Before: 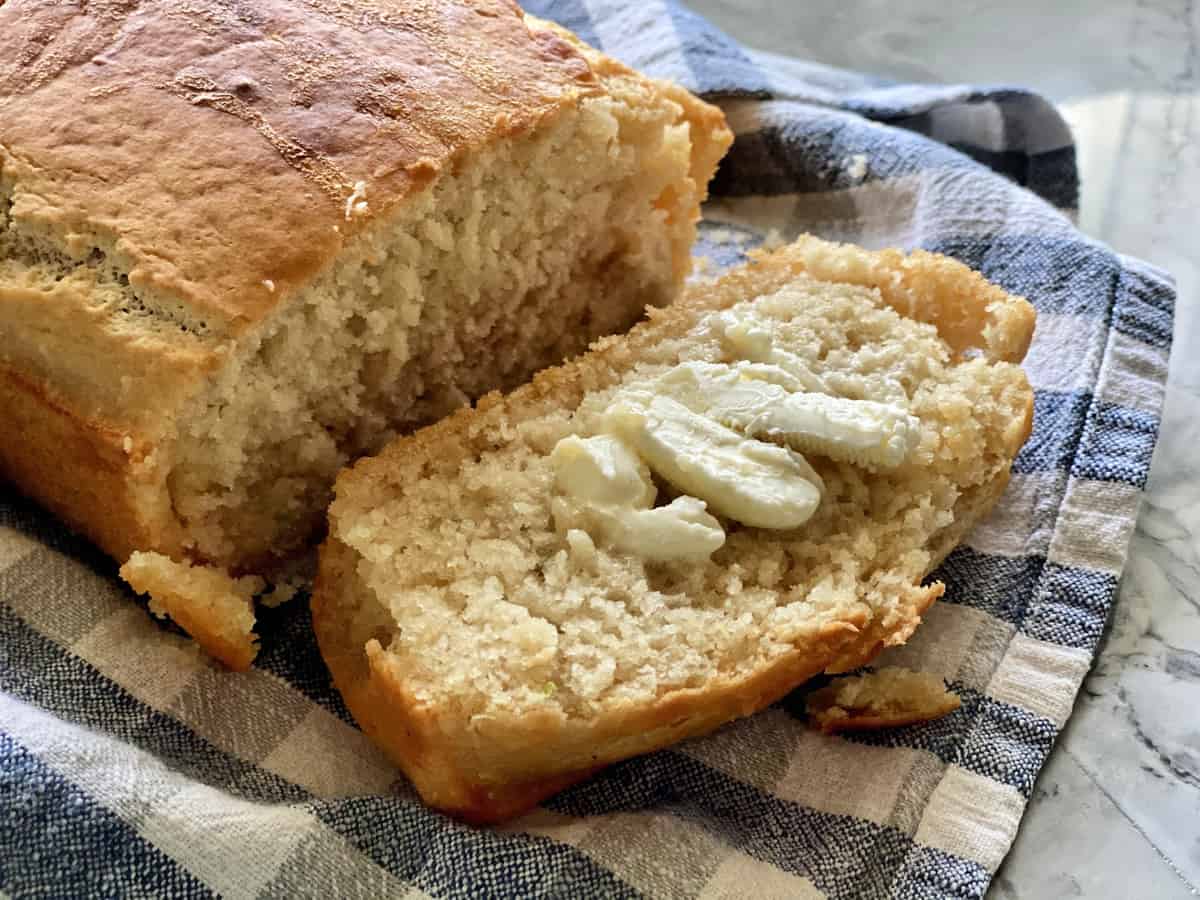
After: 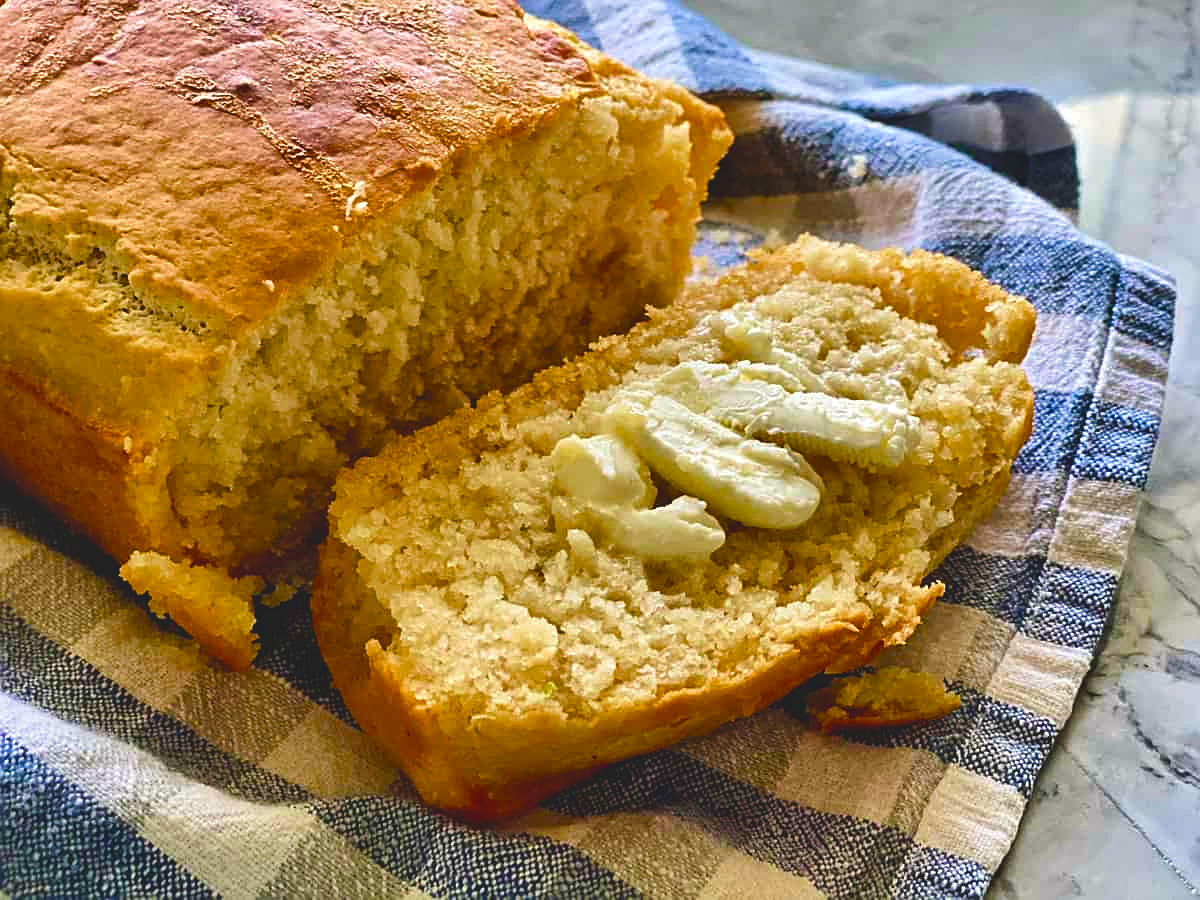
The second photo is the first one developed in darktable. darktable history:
color balance rgb: highlights gain › chroma 0.218%, highlights gain › hue 332.51°, global offset › luminance 1.485%, perceptual saturation grading › global saturation 27.213%, perceptual saturation grading › highlights -28.093%, perceptual saturation grading › mid-tones 15.422%, perceptual saturation grading › shadows 33.295%, global vibrance 50.007%
sharpen: on, module defaults
velvia: strength 26.39%
shadows and highlights: low approximation 0.01, soften with gaussian
